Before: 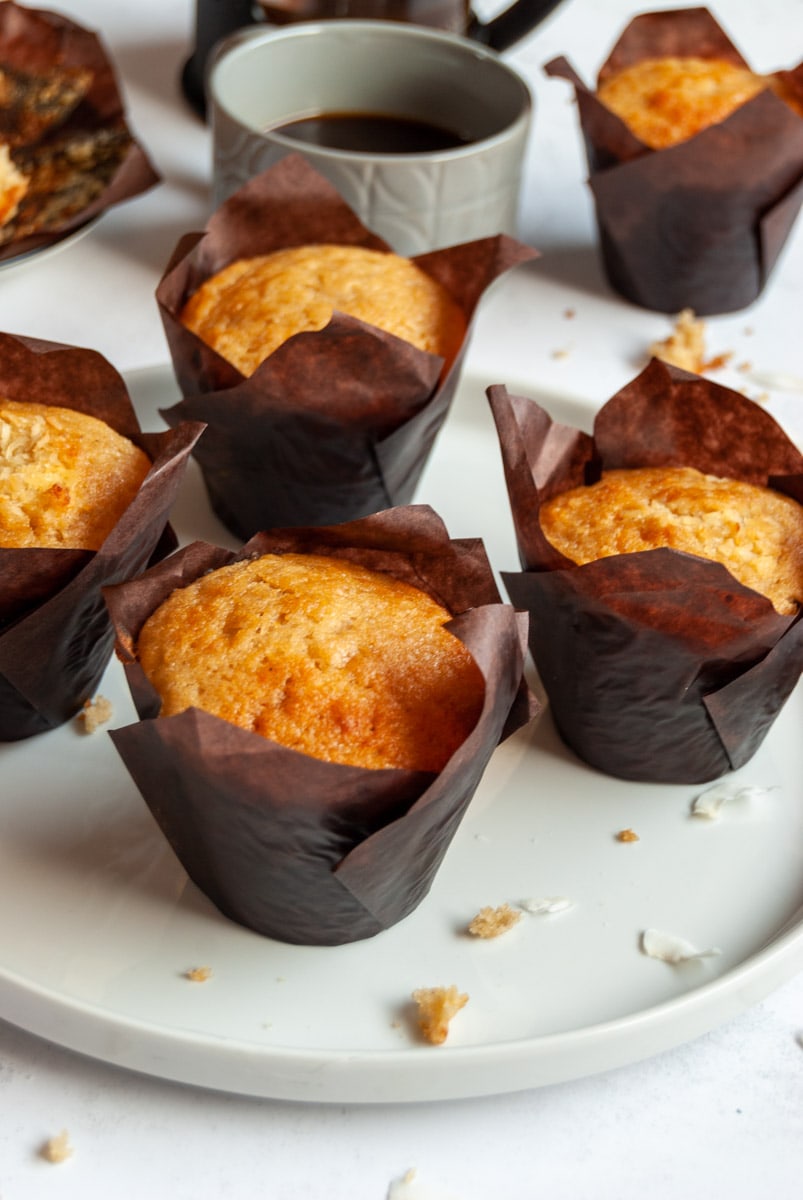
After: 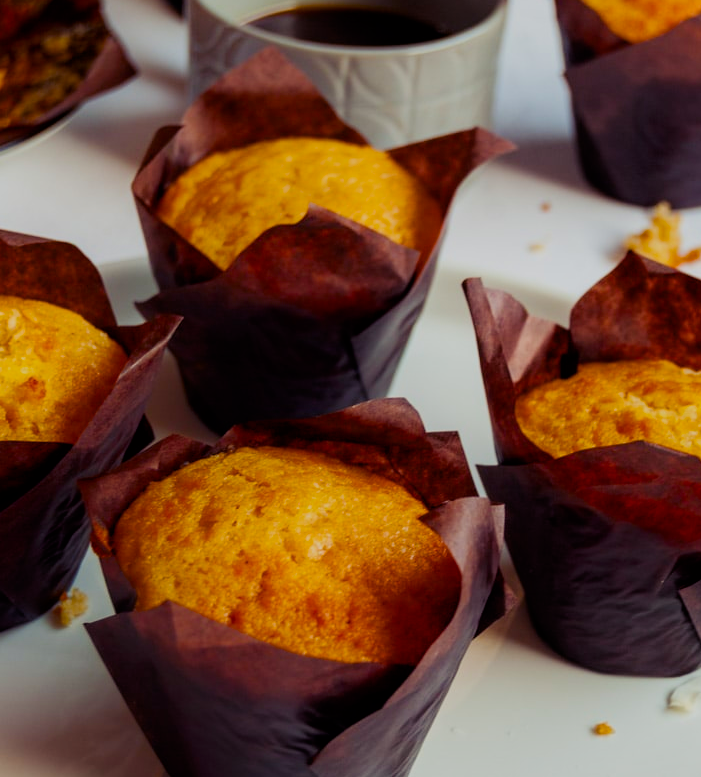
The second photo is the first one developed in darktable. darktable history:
color balance rgb: shadows lift › luminance -21.465%, shadows lift › chroma 8.632%, shadows lift › hue 285.12°, perceptual saturation grading › global saturation 38.694%, global vibrance 20%
filmic rgb: black relative exposure -7.65 EV, white relative exposure 4.56 EV, hardness 3.61
shadows and highlights: shadows -87.77, highlights -36.55, soften with gaussian
crop: left 3.004%, top 8.927%, right 9.628%, bottom 26.259%
